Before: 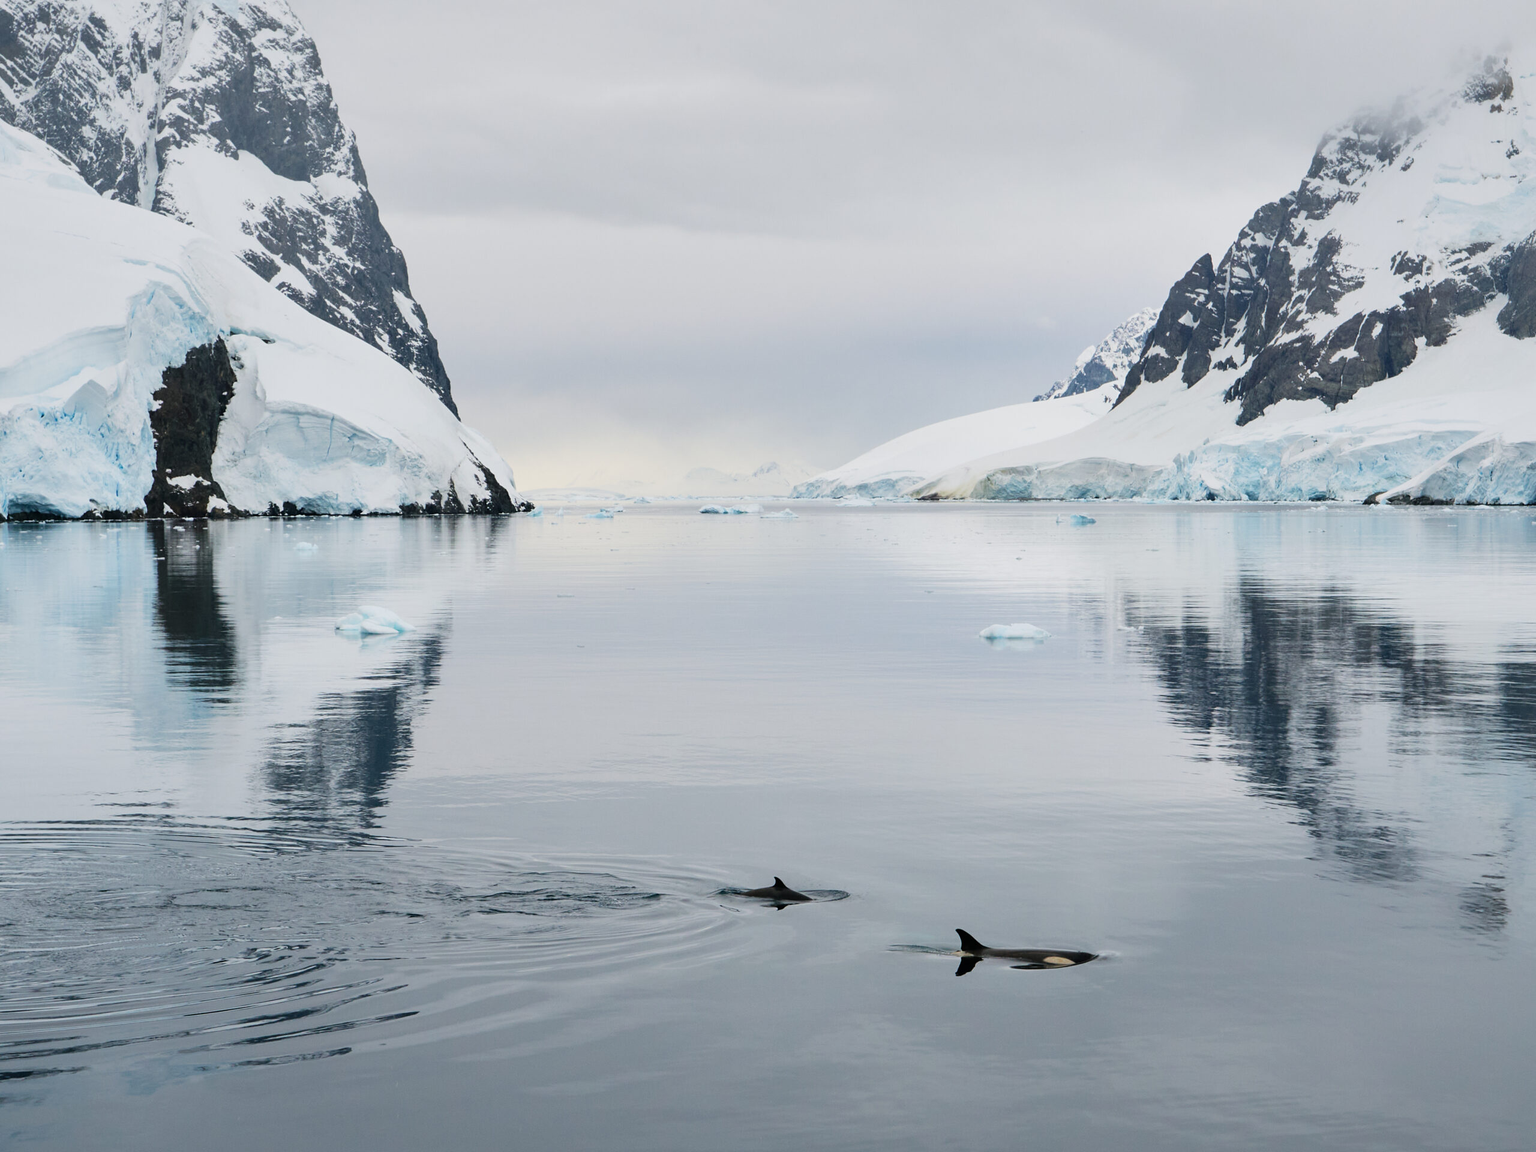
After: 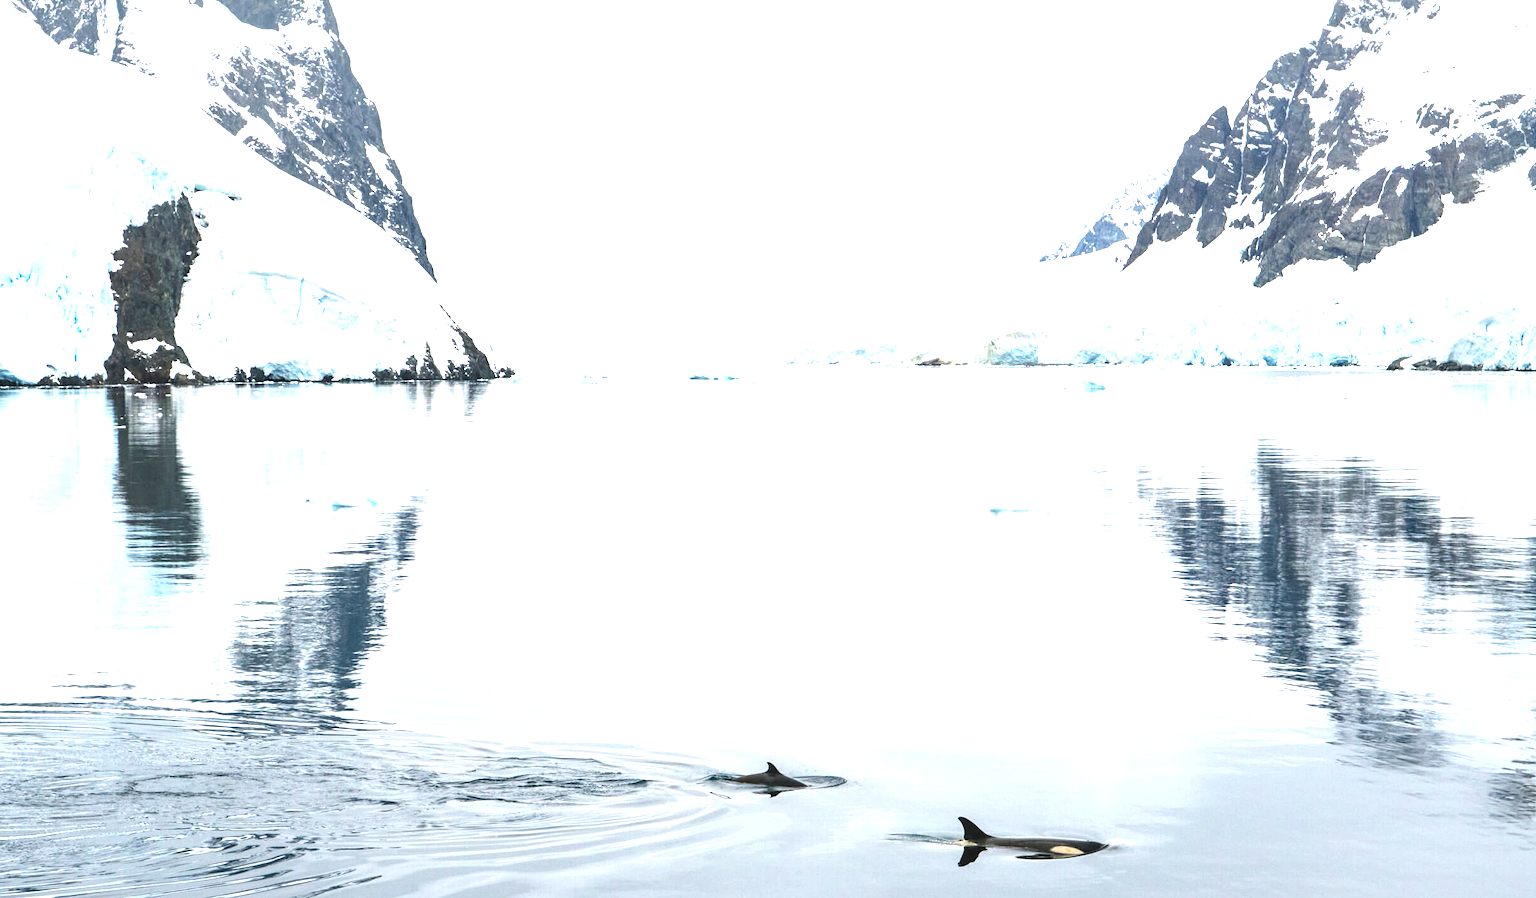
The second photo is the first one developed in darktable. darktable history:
local contrast: on, module defaults
crop and rotate: left 2.991%, top 13.302%, right 1.981%, bottom 12.636%
exposure: black level correction 0, exposure 1.45 EV, compensate exposure bias true, compensate highlight preservation false
